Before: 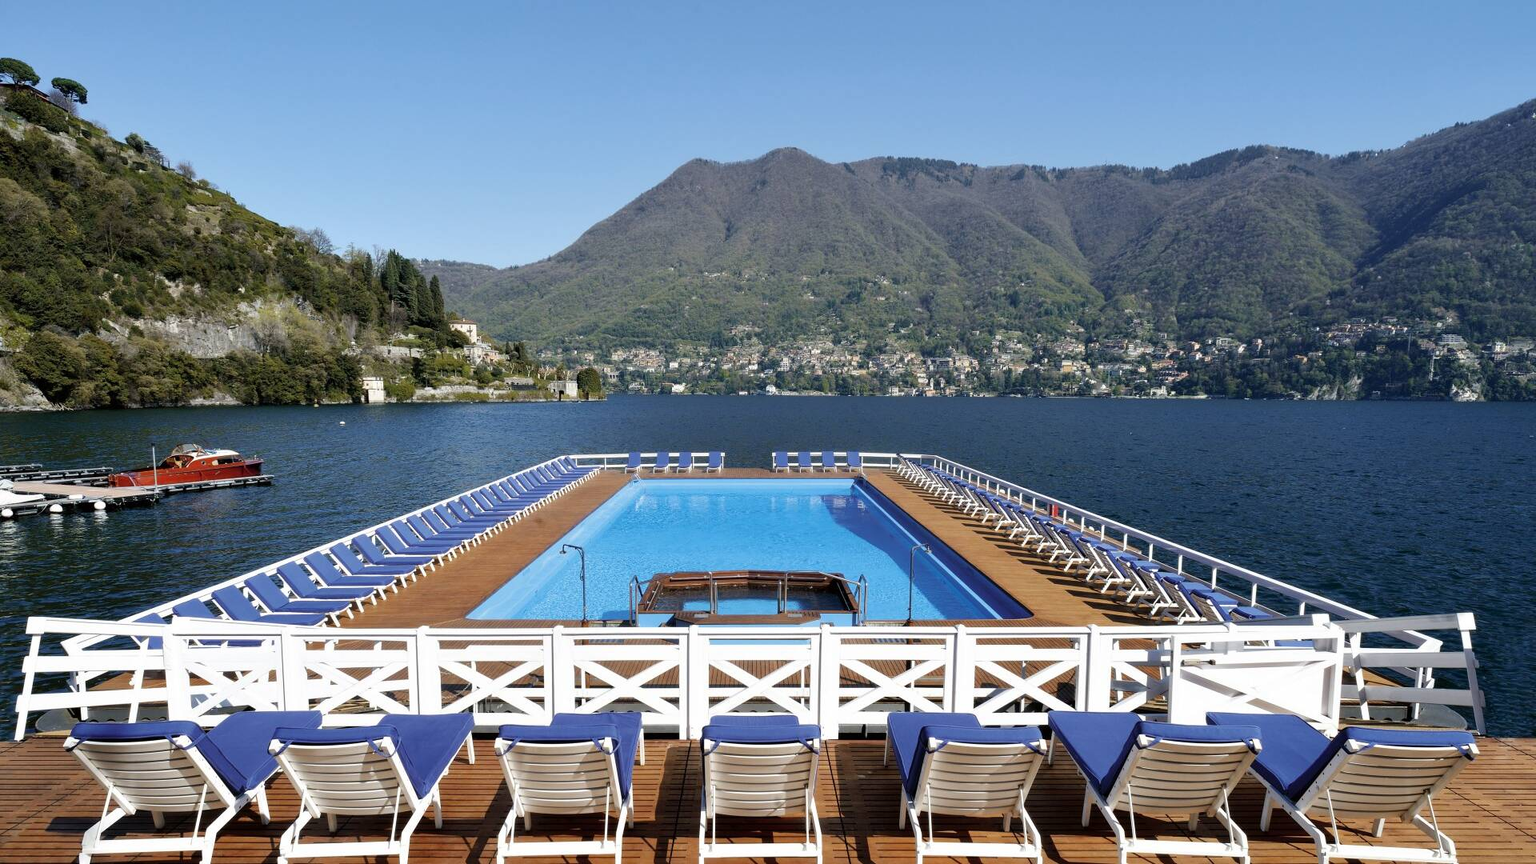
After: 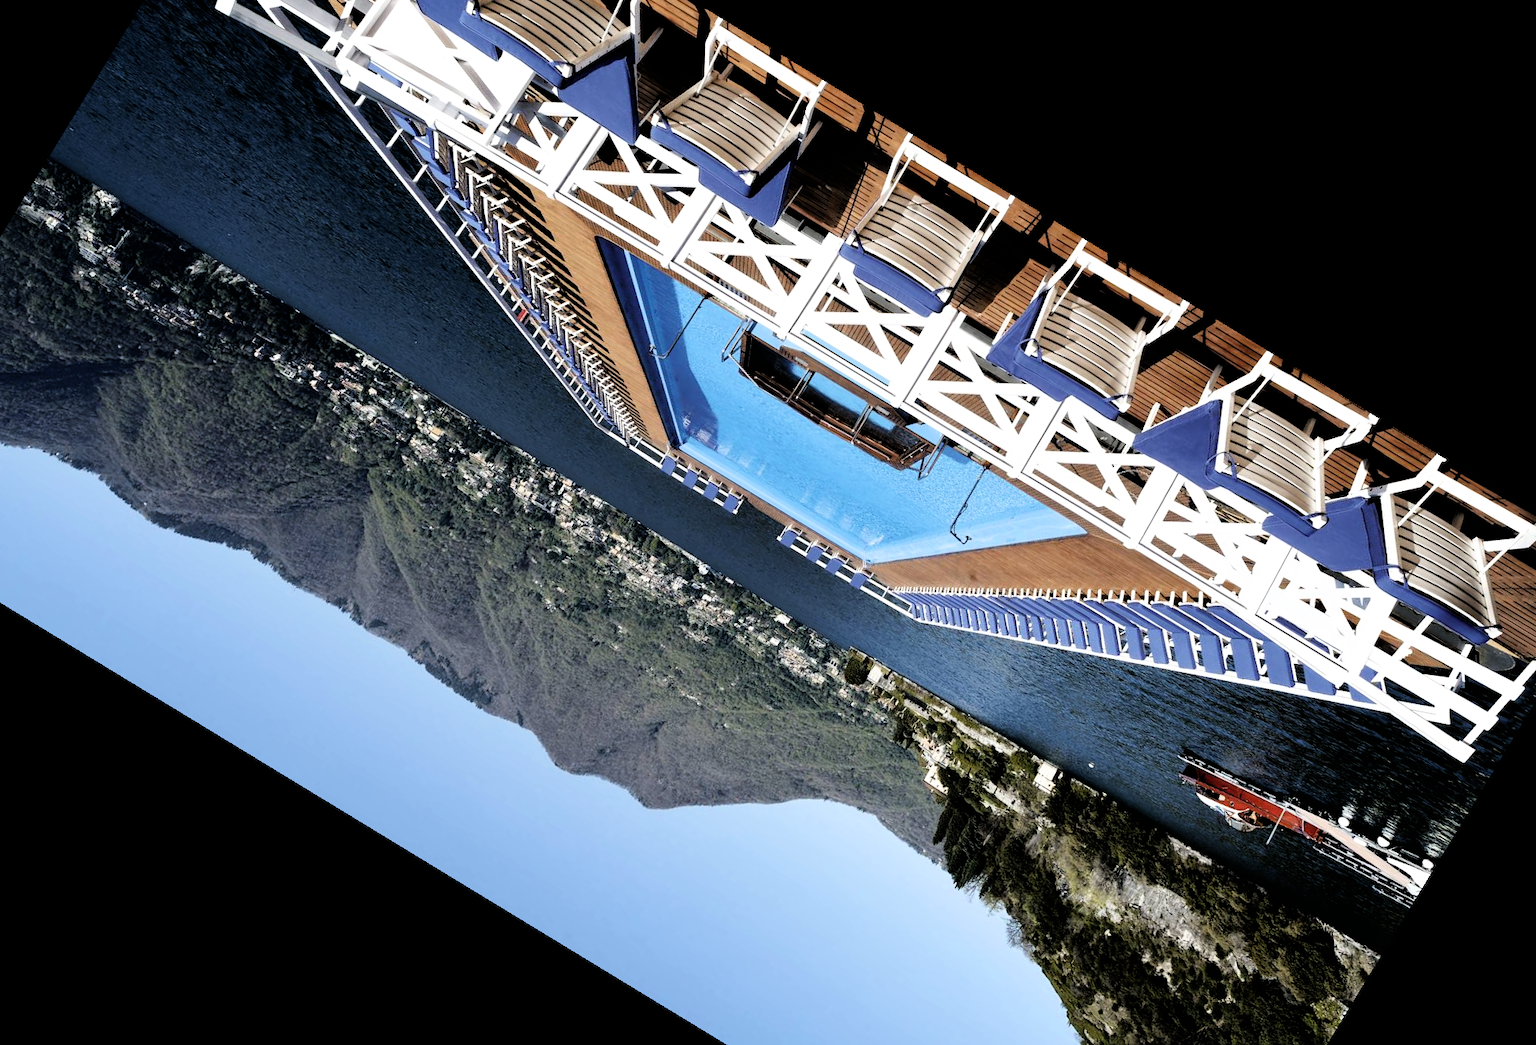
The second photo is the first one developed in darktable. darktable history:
filmic rgb: black relative exposure -3.75 EV, white relative exposure 2.4 EV, dynamic range scaling -50%, hardness 3.42, latitude 30%, contrast 1.8
white balance: emerald 1
crop and rotate: angle 148.68°, left 9.111%, top 15.603%, right 4.588%, bottom 17.041%
